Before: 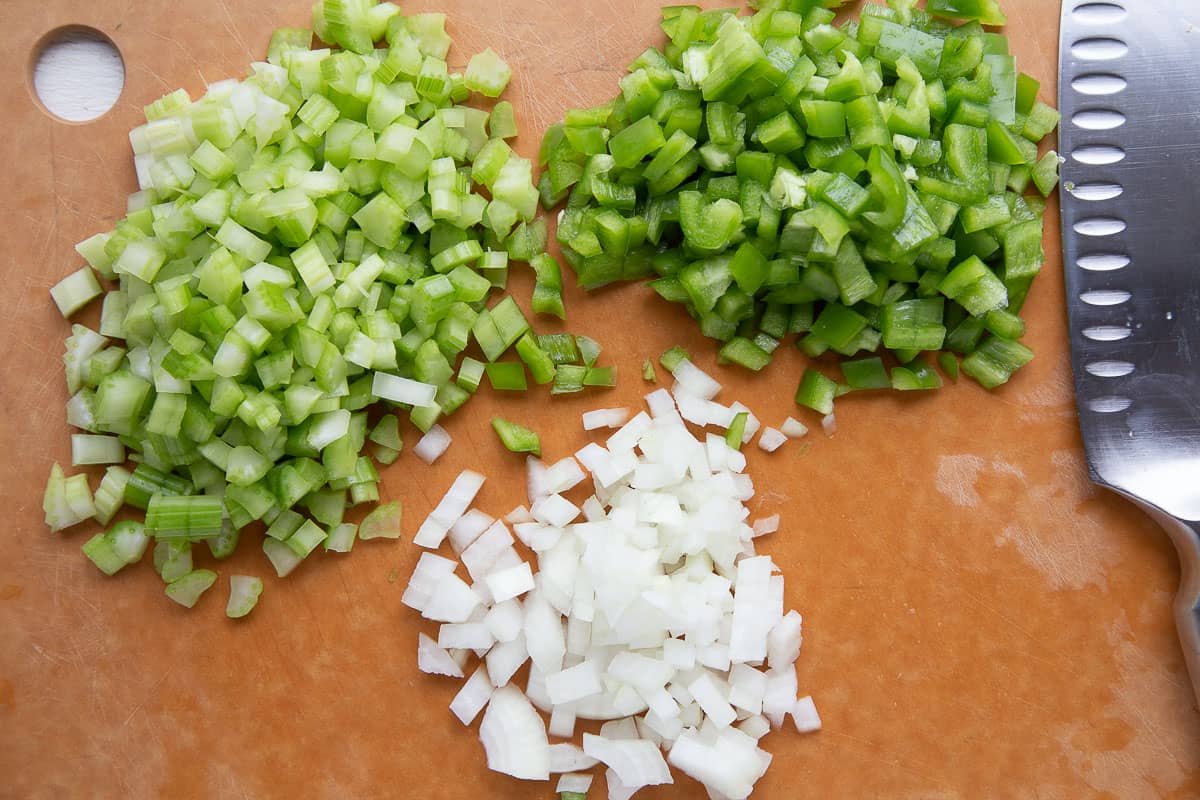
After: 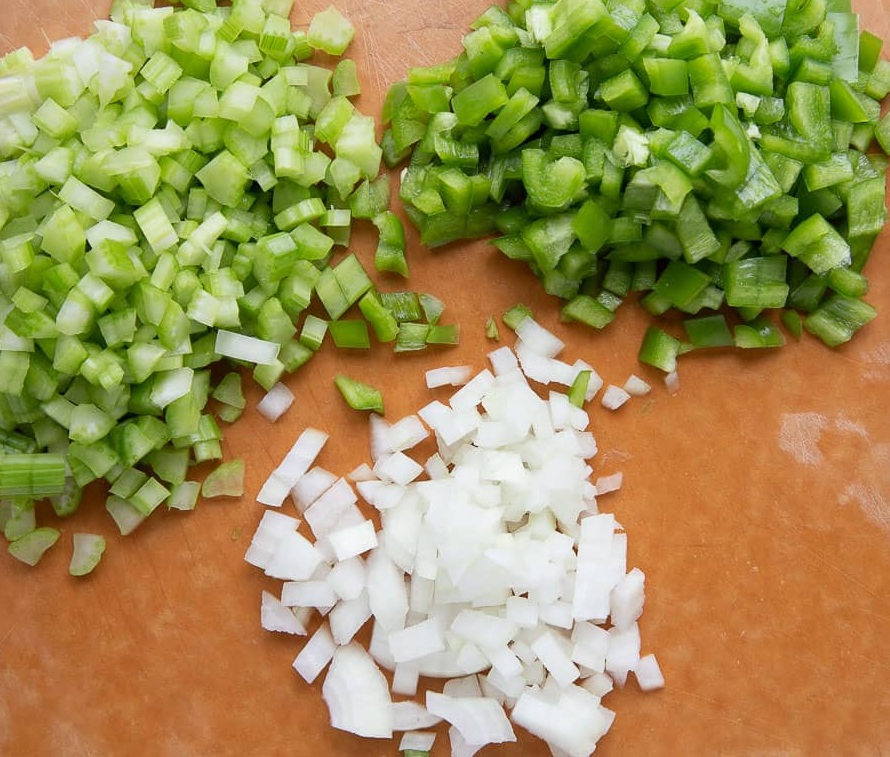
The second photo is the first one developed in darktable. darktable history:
crop and rotate: left 13.157%, top 5.306%, right 12.627%
